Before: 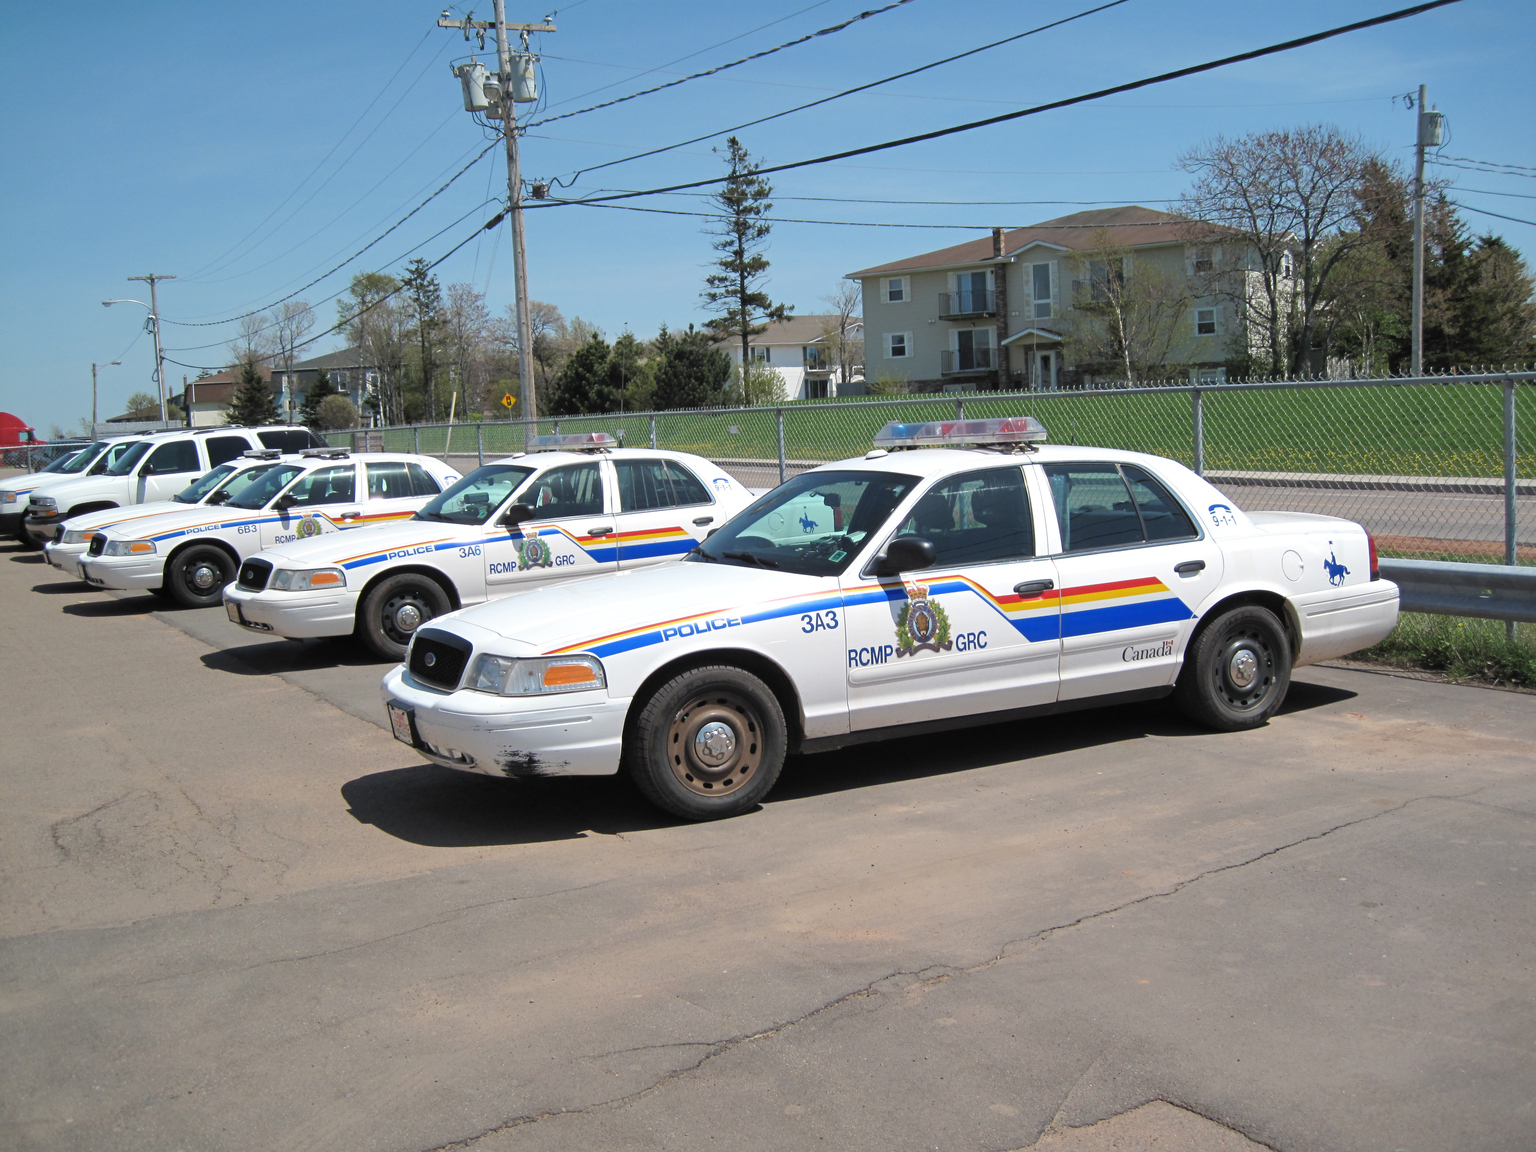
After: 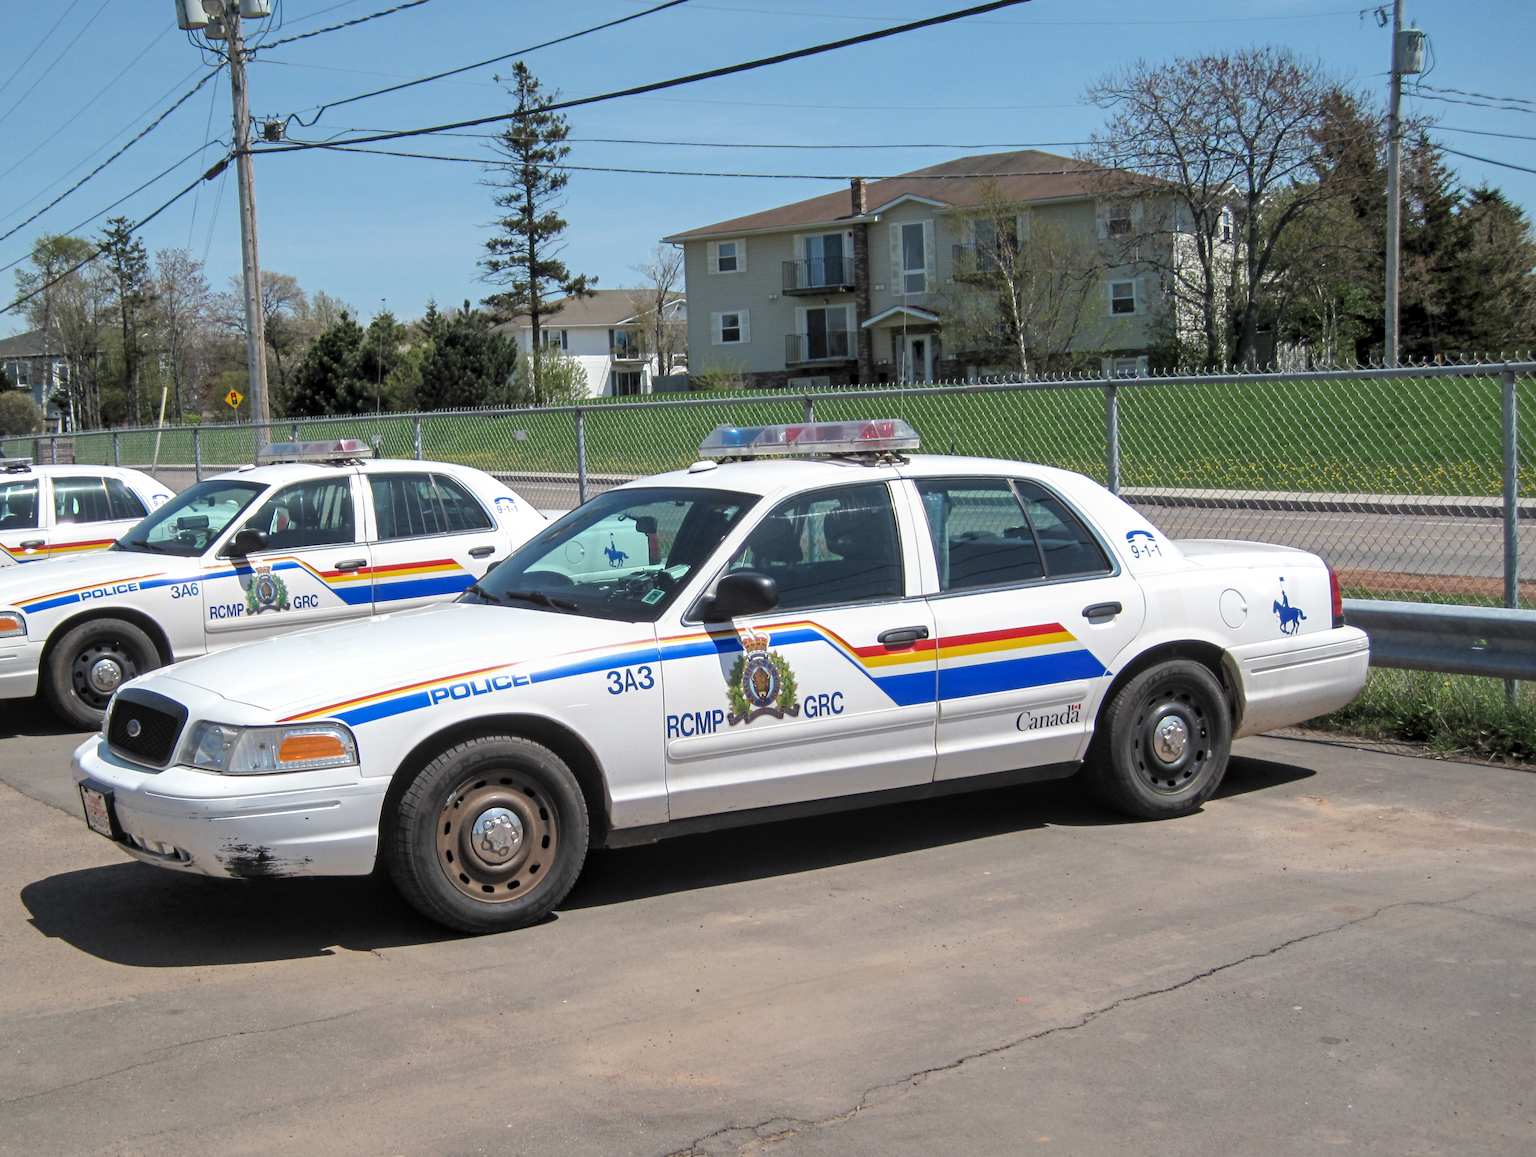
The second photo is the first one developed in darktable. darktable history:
tone equalizer: -7 EV 0.179 EV, -6 EV 0.116 EV, -5 EV 0.091 EV, -4 EV 0.029 EV, -2 EV -0.033 EV, -1 EV -0.035 EV, +0 EV -0.089 EV, edges refinement/feathering 500, mask exposure compensation -1.57 EV, preserve details no
crop and rotate: left 21.192%, top 7.715%, right 0.324%, bottom 13.413%
local contrast: detail 130%
